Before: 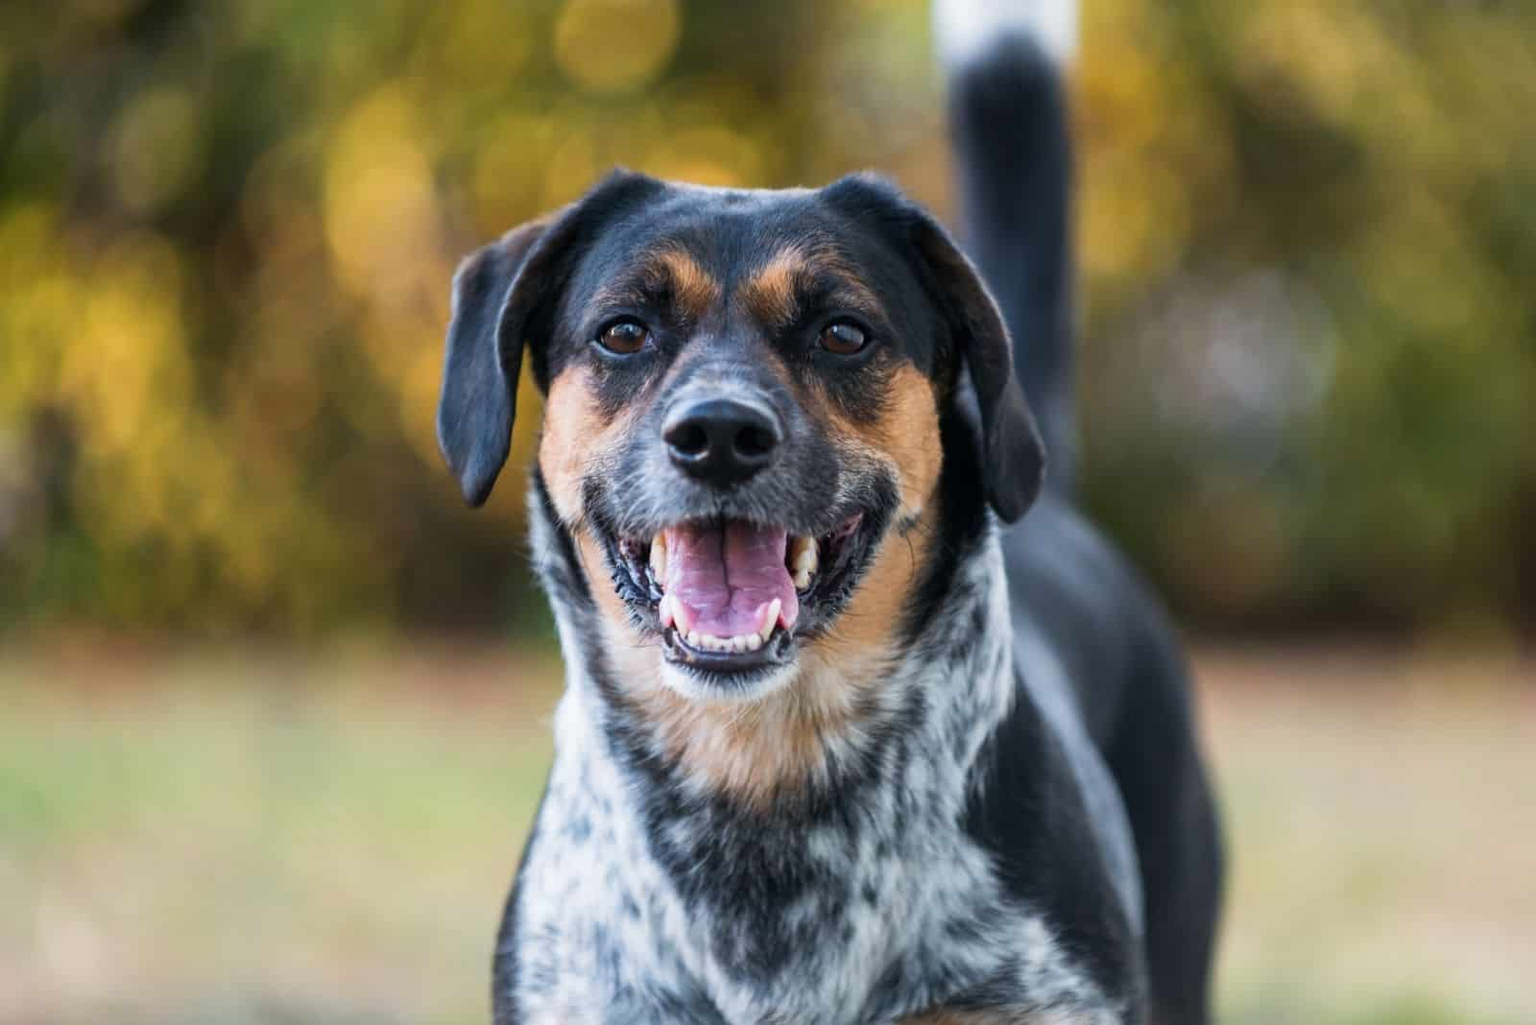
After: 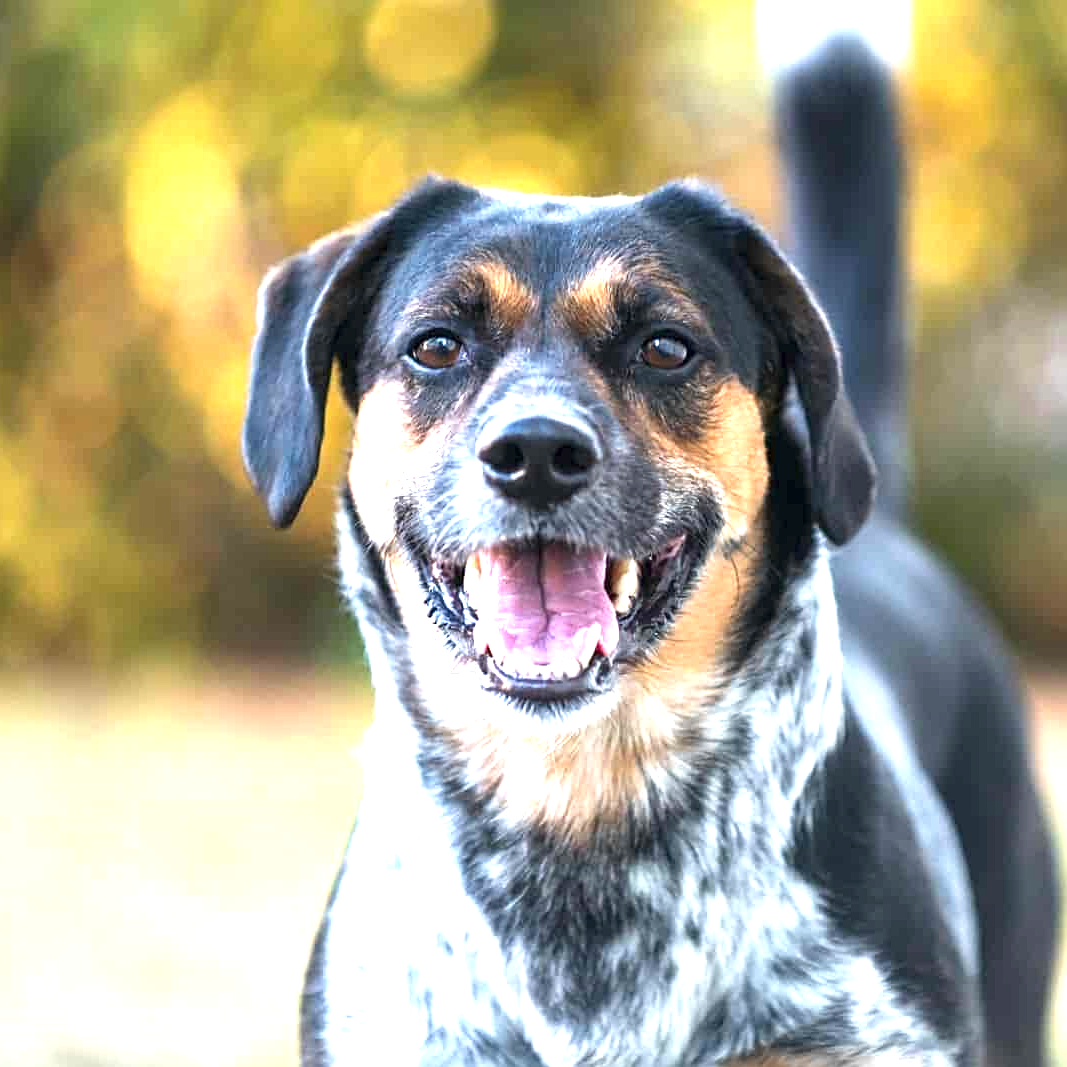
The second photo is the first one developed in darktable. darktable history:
sharpen: radius 2.129, amount 0.383, threshold 0.202
crop and rotate: left 13.382%, right 19.874%
exposure: black level correction 0, exposure 1.439 EV, compensate highlight preservation false
